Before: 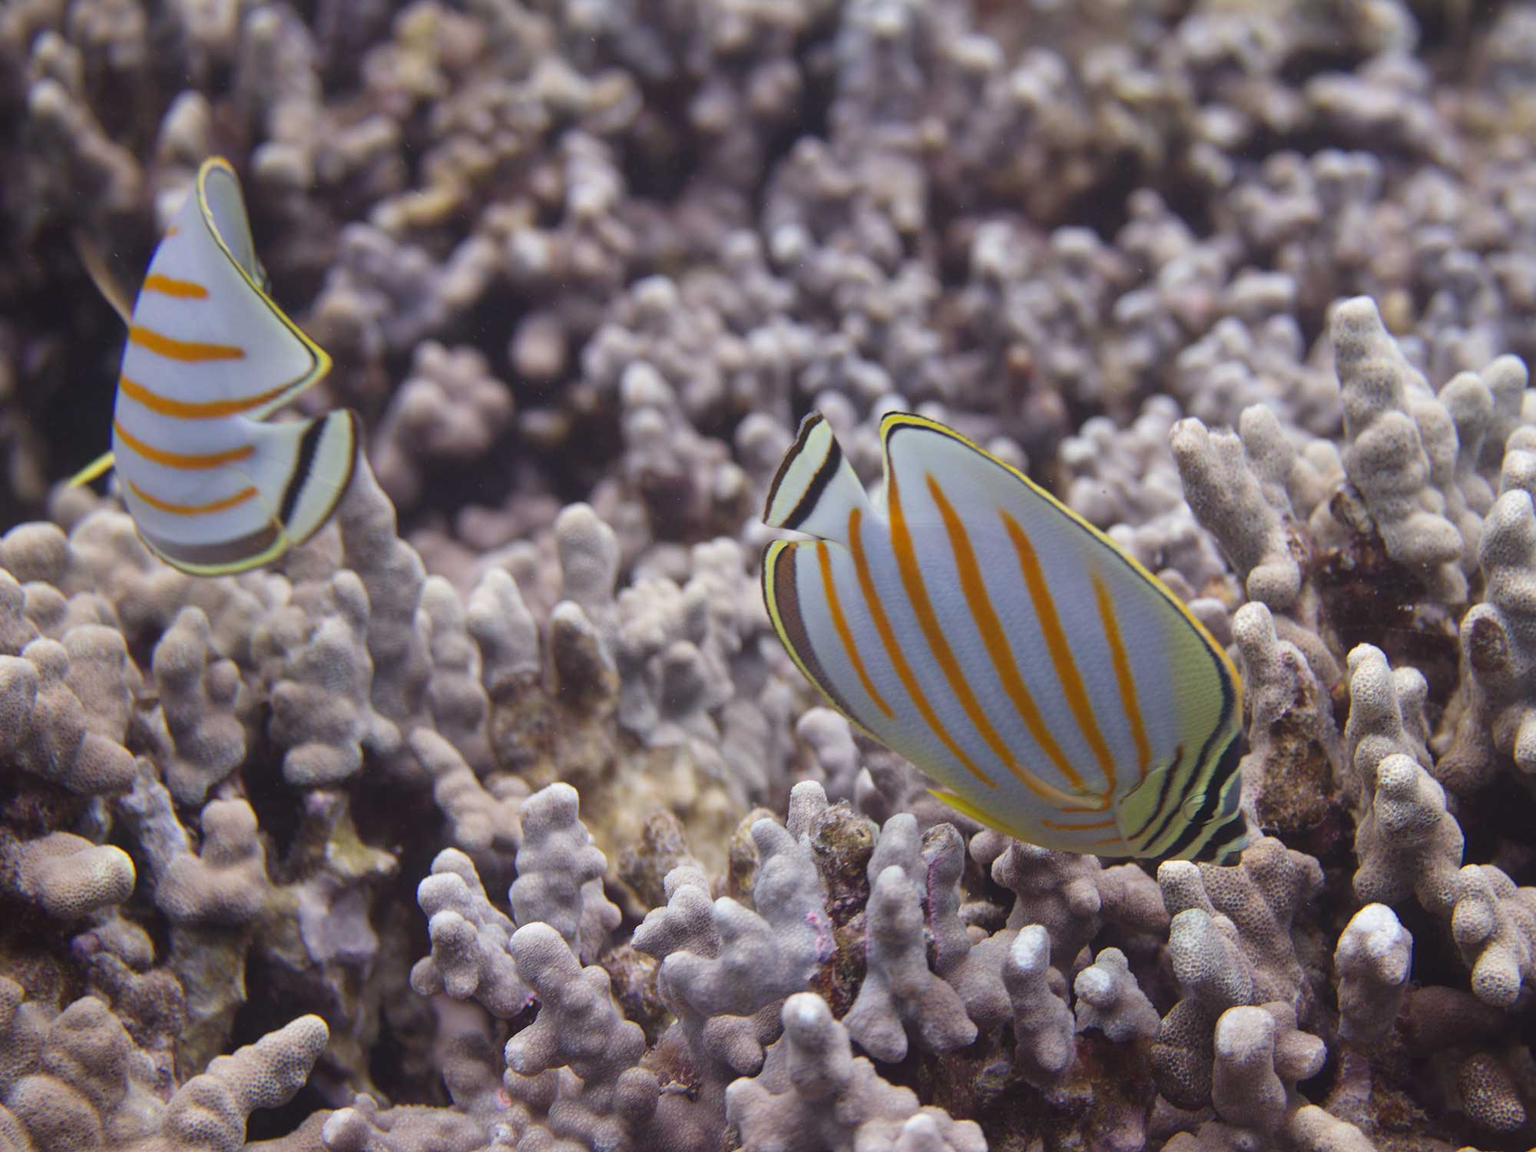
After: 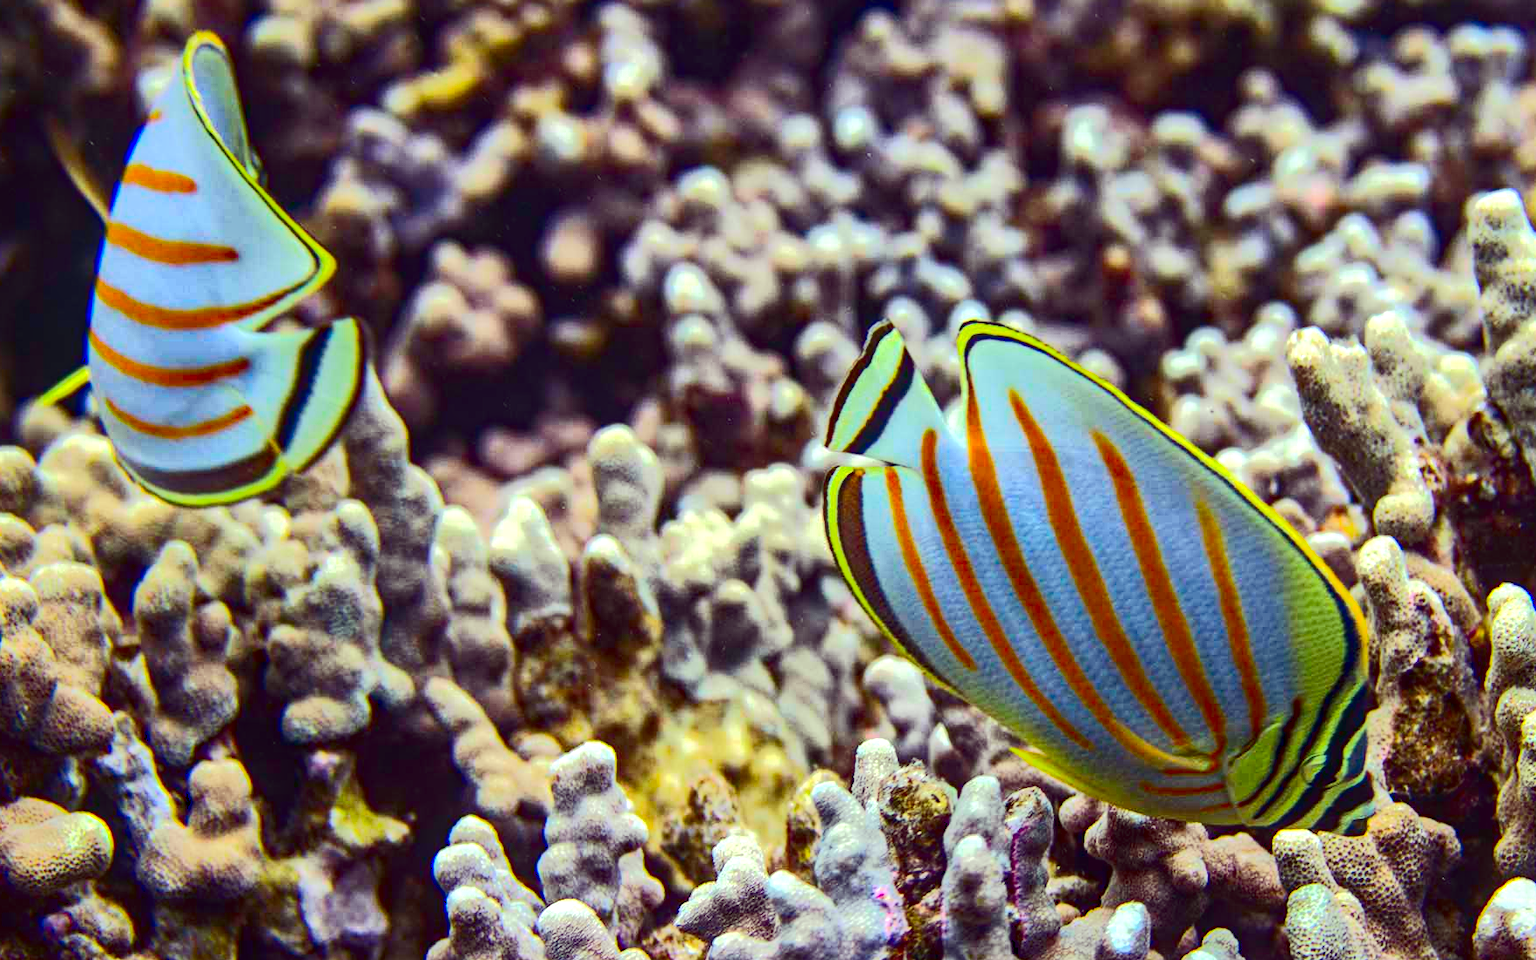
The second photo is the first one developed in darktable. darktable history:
haze removal: strength 0.399, distance 0.218, compatibility mode true, adaptive false
crop and rotate: left 2.327%, top 11.216%, right 9.452%, bottom 15.232%
color correction: highlights a* -10.79, highlights b* 9.92, saturation 1.72
exposure: black level correction 0, exposure 0.692 EV, compensate highlight preservation false
levels: levels [0, 0.498, 0.996]
shadows and highlights: shadows 4.77, soften with gaussian
local contrast: on, module defaults
tone curve: curves: ch0 [(0, 0) (0.003, 0.006) (0.011, 0.006) (0.025, 0.008) (0.044, 0.014) (0.069, 0.02) (0.1, 0.025) (0.136, 0.037) (0.177, 0.053) (0.224, 0.086) (0.277, 0.13) (0.335, 0.189) (0.399, 0.253) (0.468, 0.375) (0.543, 0.521) (0.623, 0.671) (0.709, 0.789) (0.801, 0.841) (0.898, 0.889) (1, 1)], color space Lab, independent channels, preserve colors none
